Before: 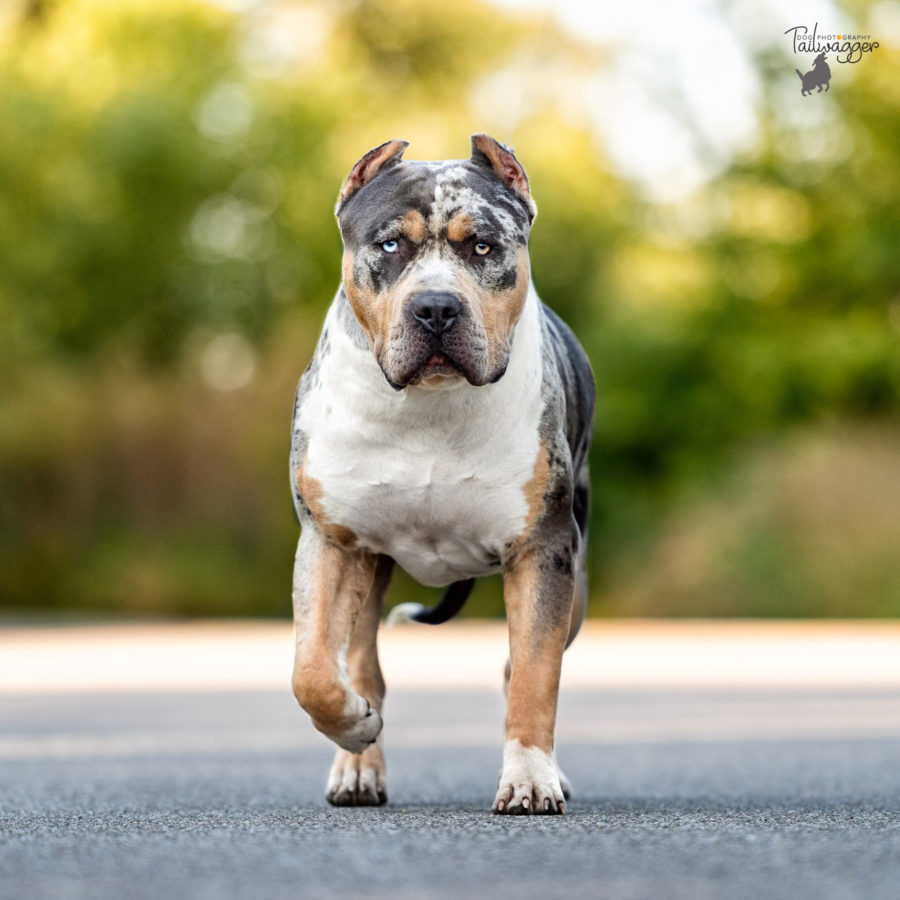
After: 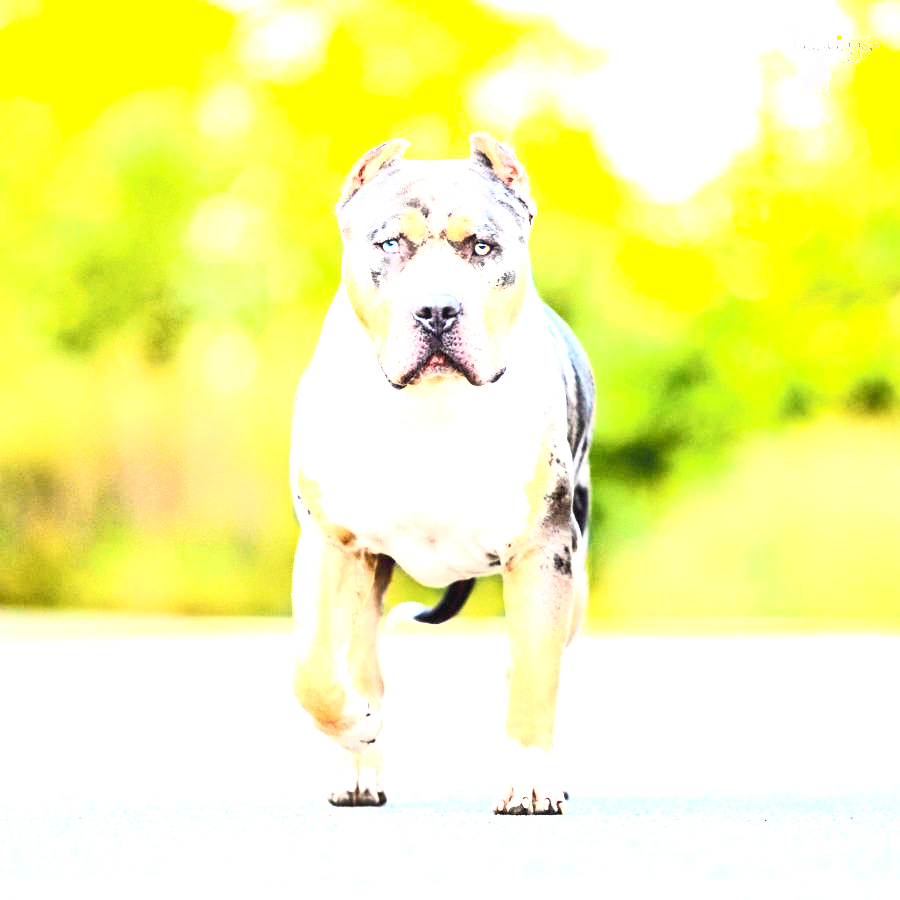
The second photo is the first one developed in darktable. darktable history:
contrast brightness saturation: contrast 0.387, brightness 0.524
color correction: highlights b* -0.025
exposure: black level correction 0, exposure 1.452 EV, compensate highlight preservation false
color balance rgb: perceptual saturation grading › global saturation 20%, perceptual saturation grading › highlights -50.301%, perceptual saturation grading › shadows 30.651%, perceptual brilliance grading › global brilliance 30.726%, perceptual brilliance grading › highlights 12.688%, perceptual brilliance grading › mid-tones 24.44%
